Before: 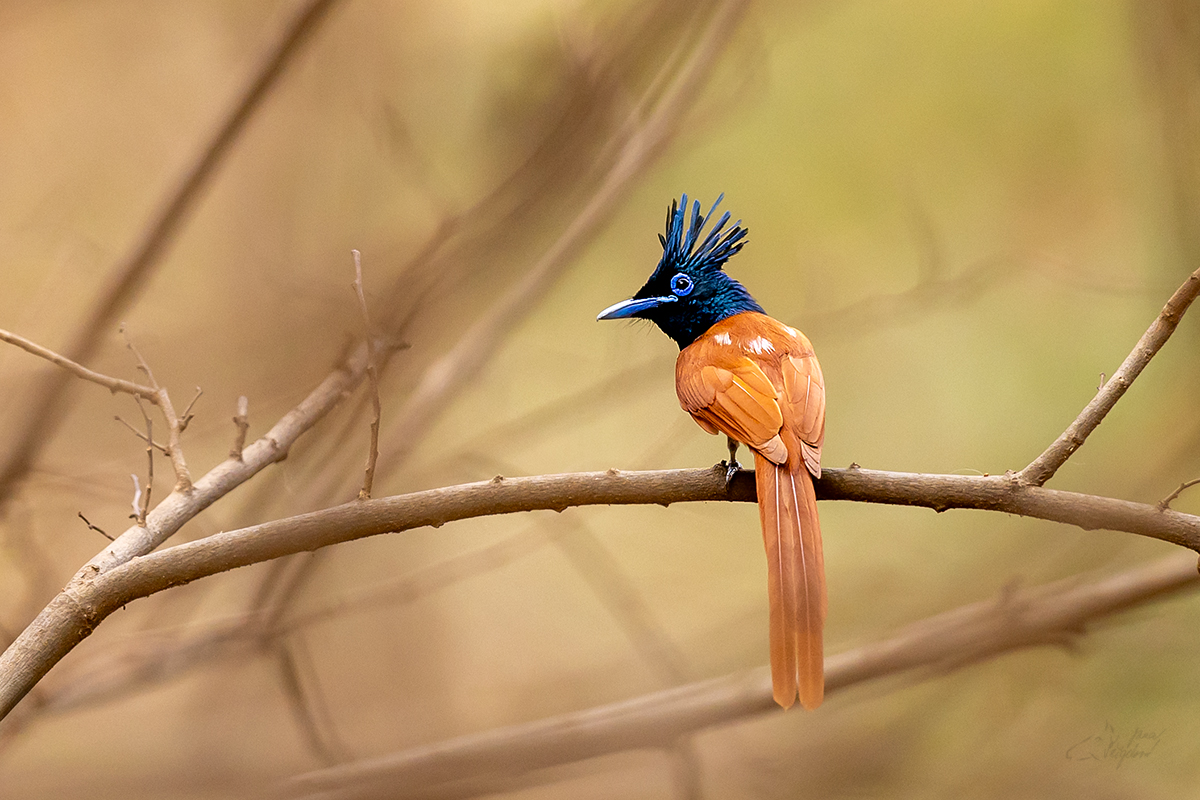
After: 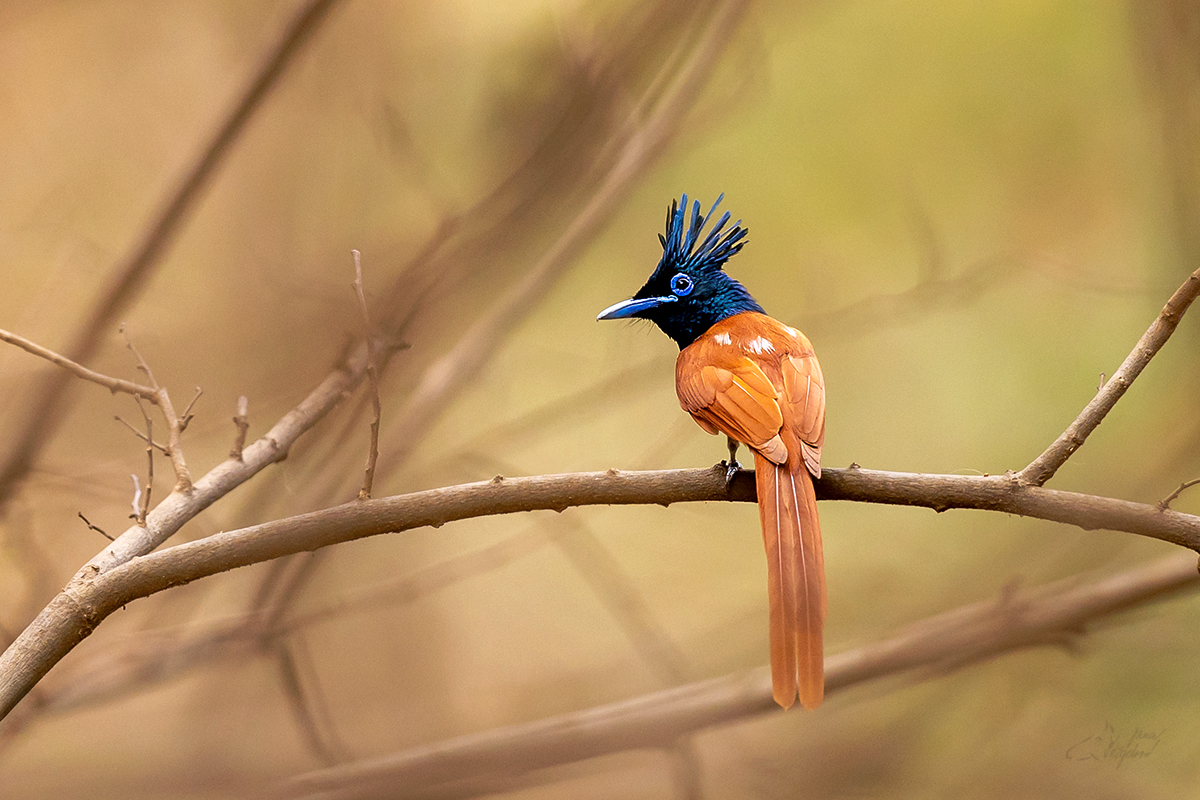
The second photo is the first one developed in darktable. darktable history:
tone curve: curves: ch0 [(0, 0) (0.003, 0.003) (0.011, 0.015) (0.025, 0.031) (0.044, 0.056) (0.069, 0.083) (0.1, 0.113) (0.136, 0.145) (0.177, 0.184) (0.224, 0.225) (0.277, 0.275) (0.335, 0.327) (0.399, 0.385) (0.468, 0.447) (0.543, 0.528) (0.623, 0.611) (0.709, 0.703) (0.801, 0.802) (0.898, 0.902) (1, 1)], preserve colors none
